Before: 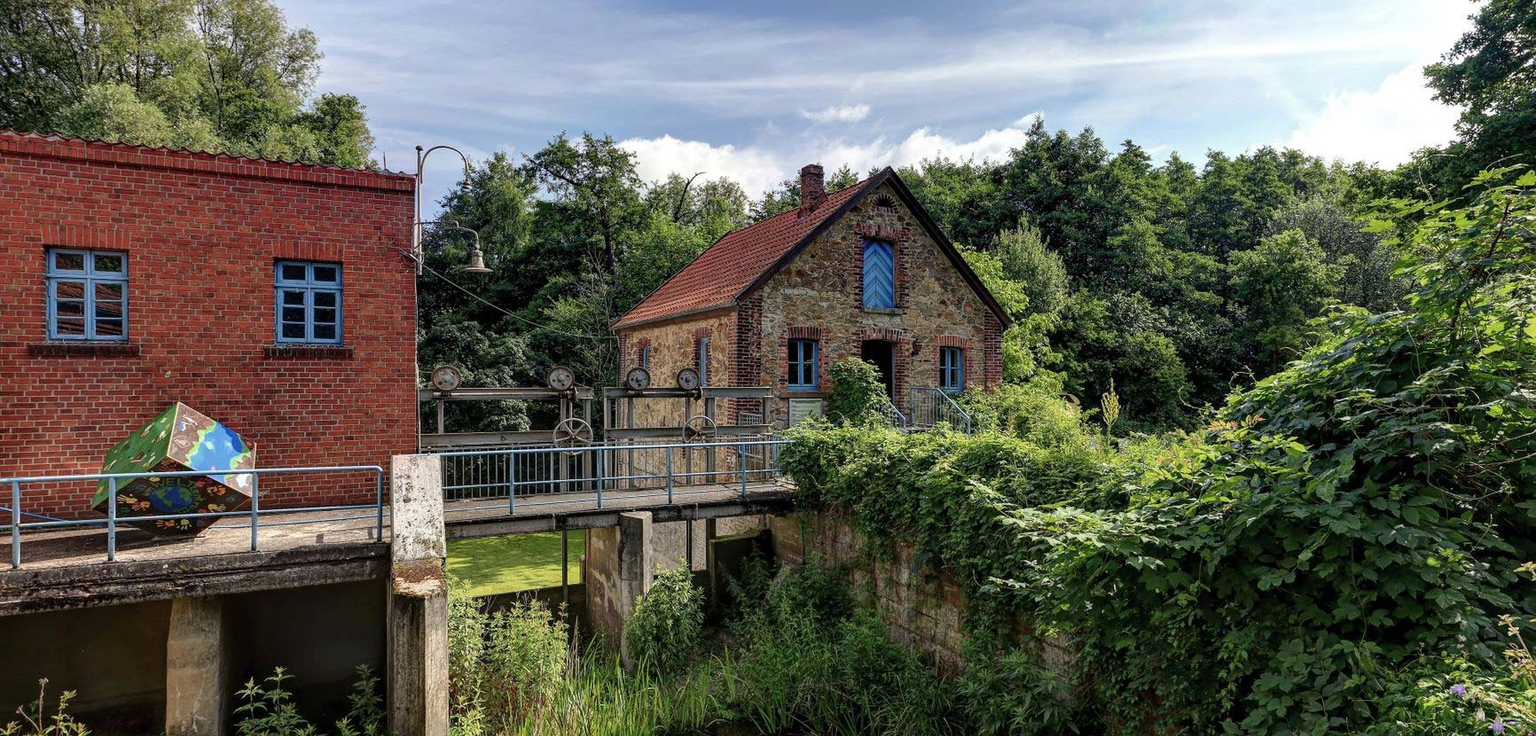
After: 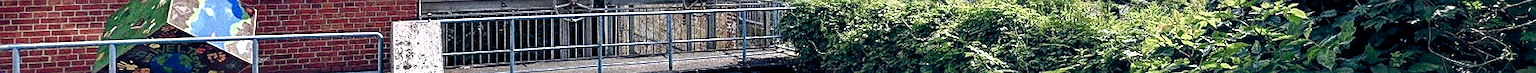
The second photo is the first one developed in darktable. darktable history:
exposure: exposure 0.191 EV, compensate highlight preservation false
crop and rotate: top 59.084%, bottom 30.916%
white balance: red 0.924, blue 1.095
grain: coarseness 0.09 ISO, strength 40%
sharpen: on, module defaults
color balance rgb: highlights gain › chroma 2.94%, highlights gain › hue 60.57°, global offset › chroma 0.25%, global offset › hue 256.52°, perceptual saturation grading › global saturation 20%, perceptual saturation grading › highlights -50%, perceptual saturation grading › shadows 30%, contrast 15%
